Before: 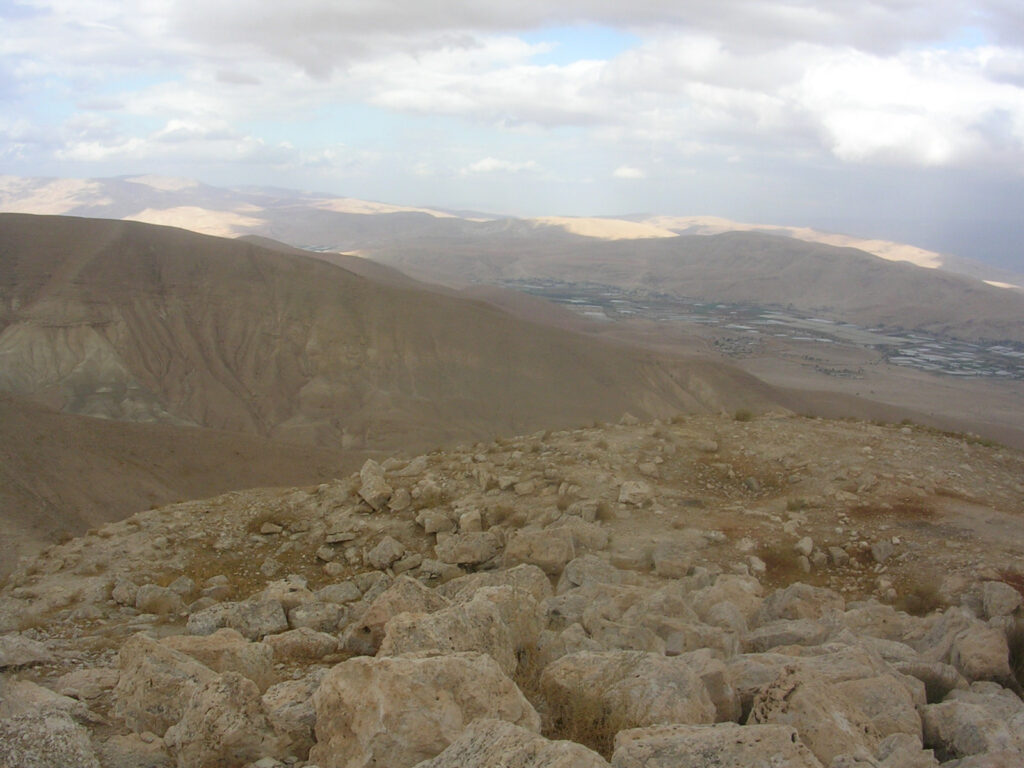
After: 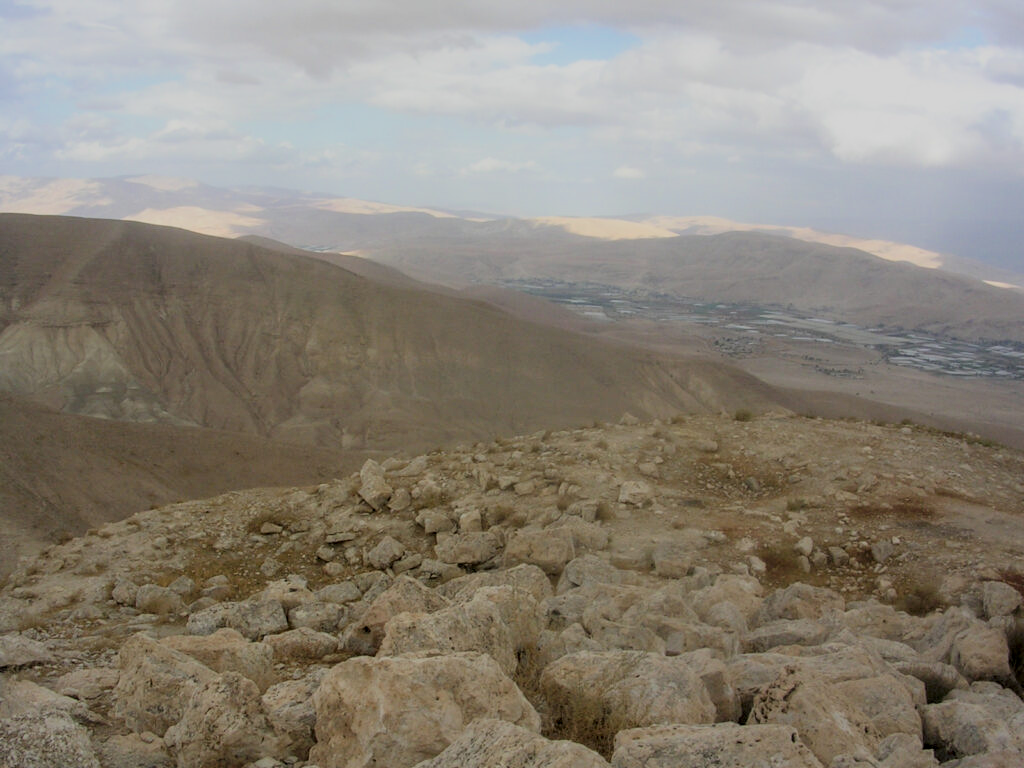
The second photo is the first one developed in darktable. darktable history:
filmic rgb: black relative exposure -7.1 EV, white relative exposure 5.37 EV, hardness 3.03, color science v6 (2022)
local contrast: on, module defaults
